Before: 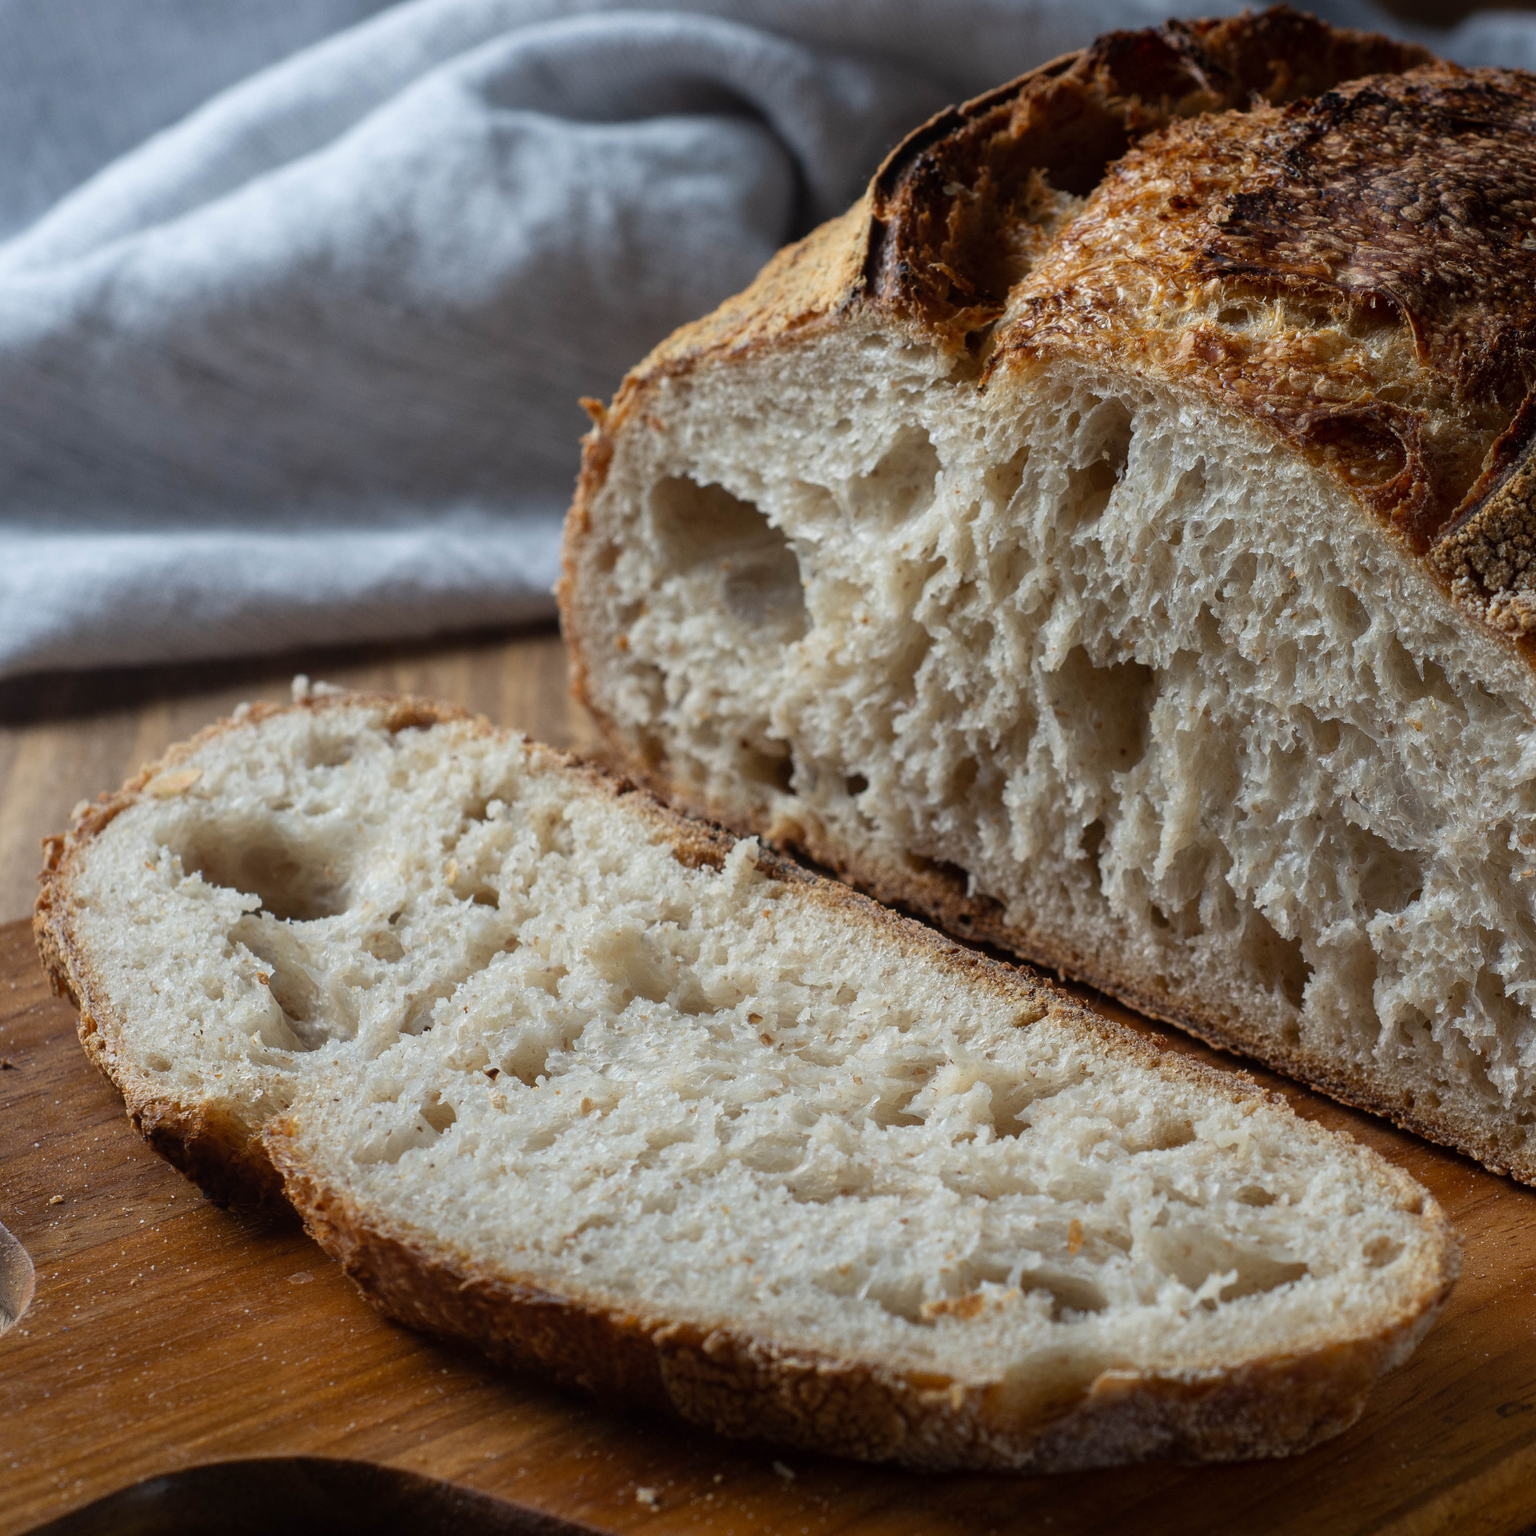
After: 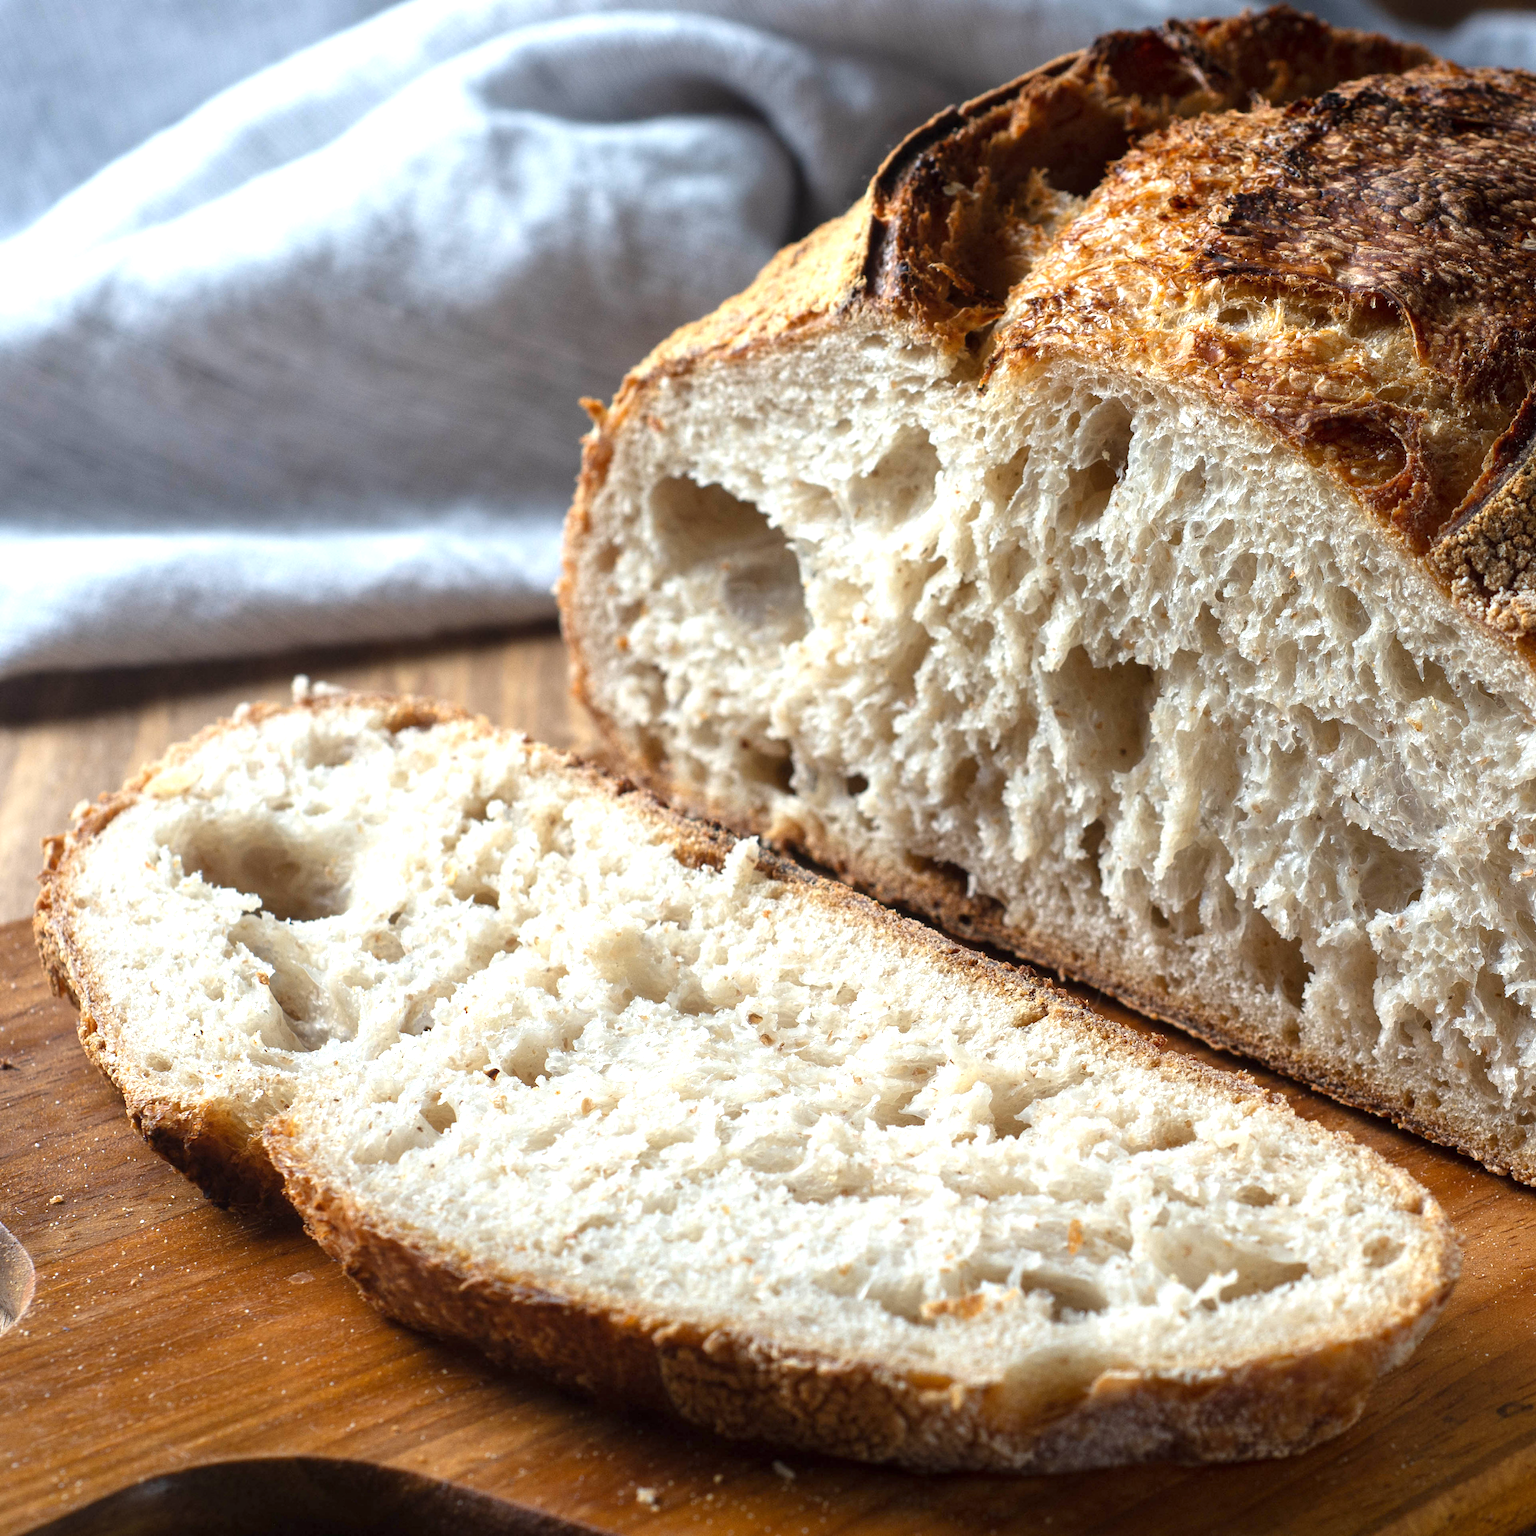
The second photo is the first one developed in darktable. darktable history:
exposure: exposure 1.06 EV, compensate highlight preservation false
